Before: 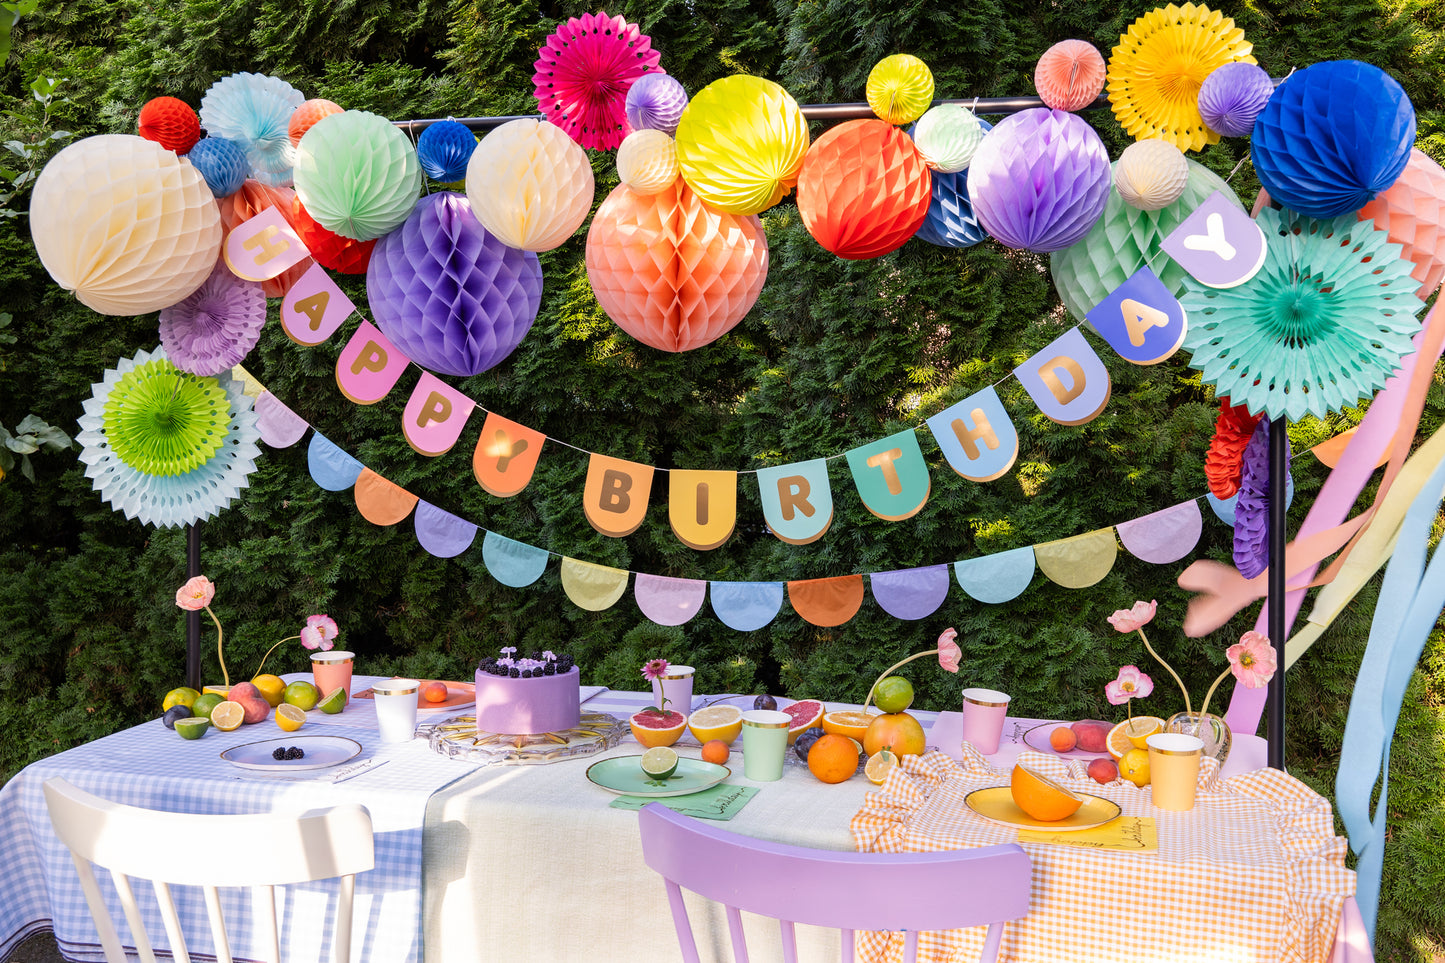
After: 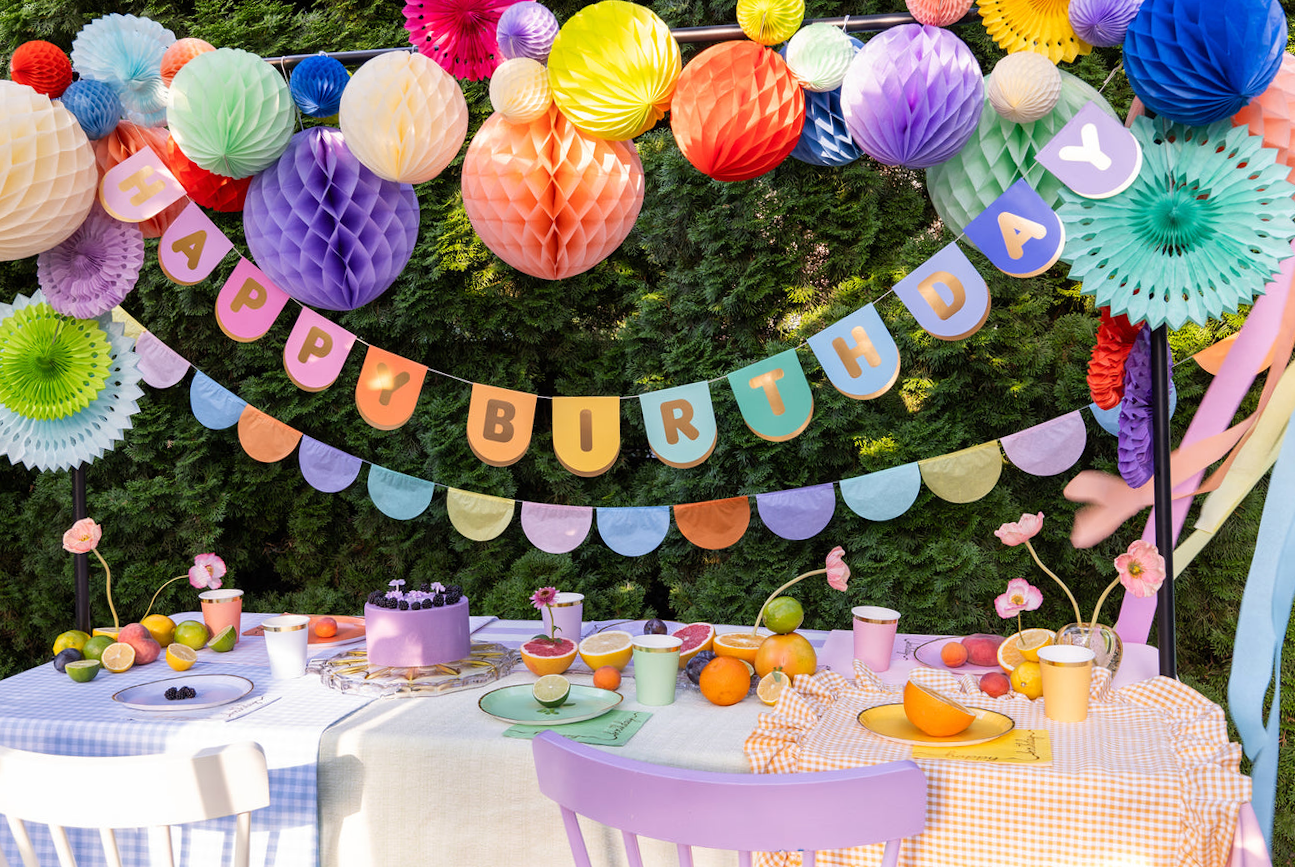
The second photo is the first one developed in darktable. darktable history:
crop and rotate: angle 1.82°, left 6.125%, top 5.695%
